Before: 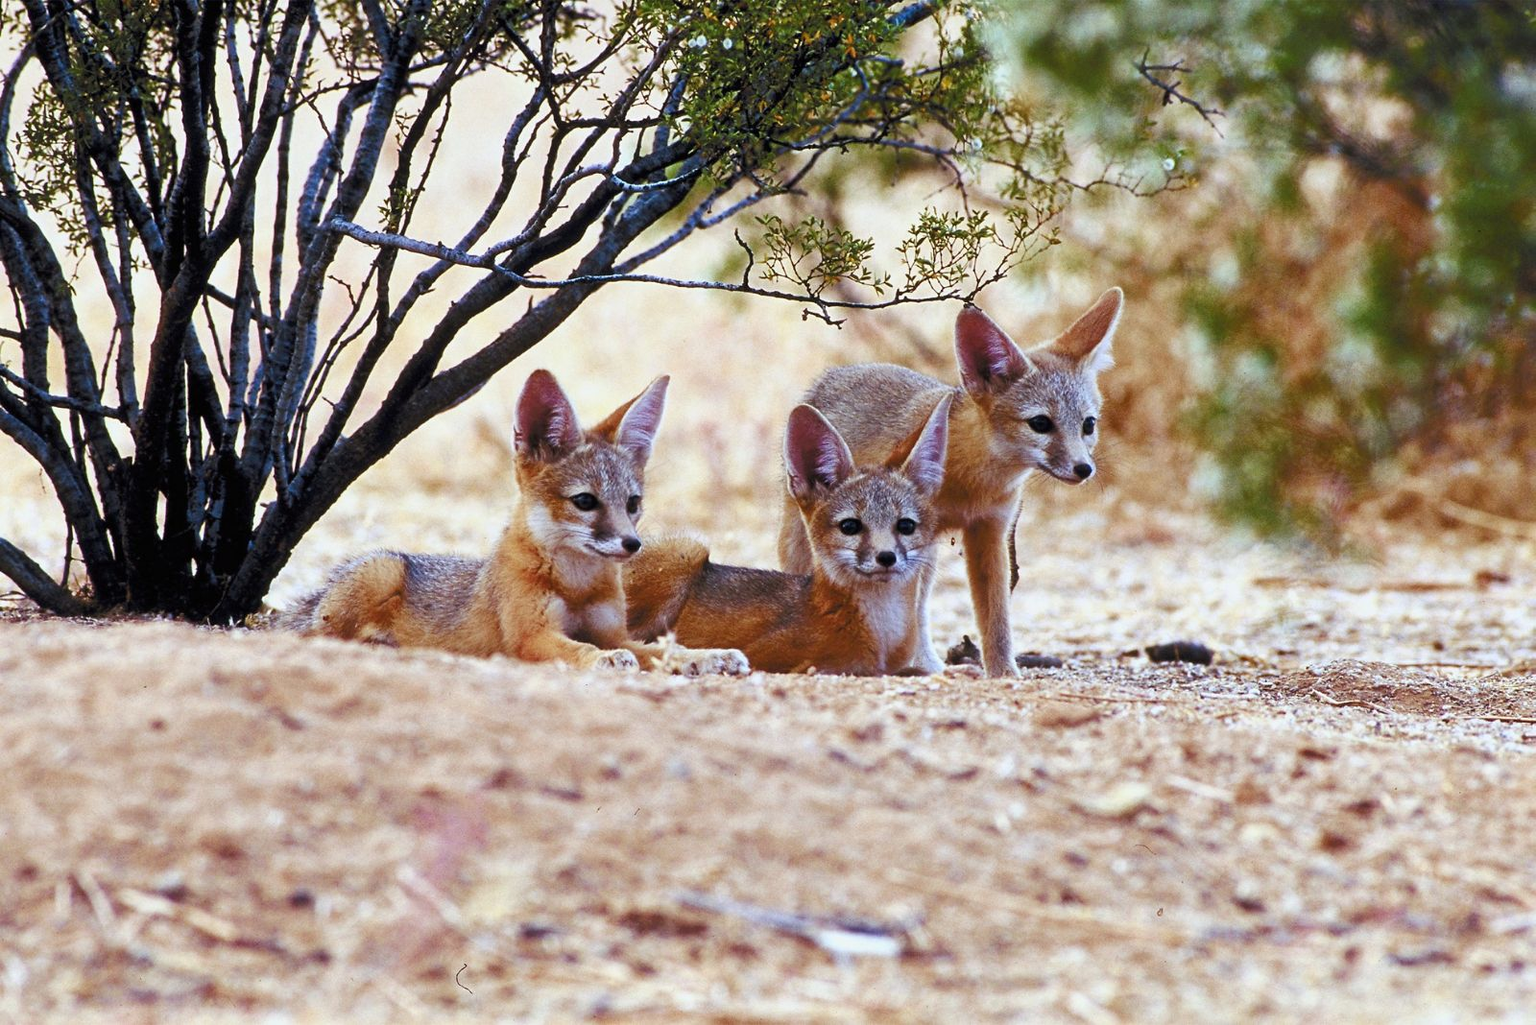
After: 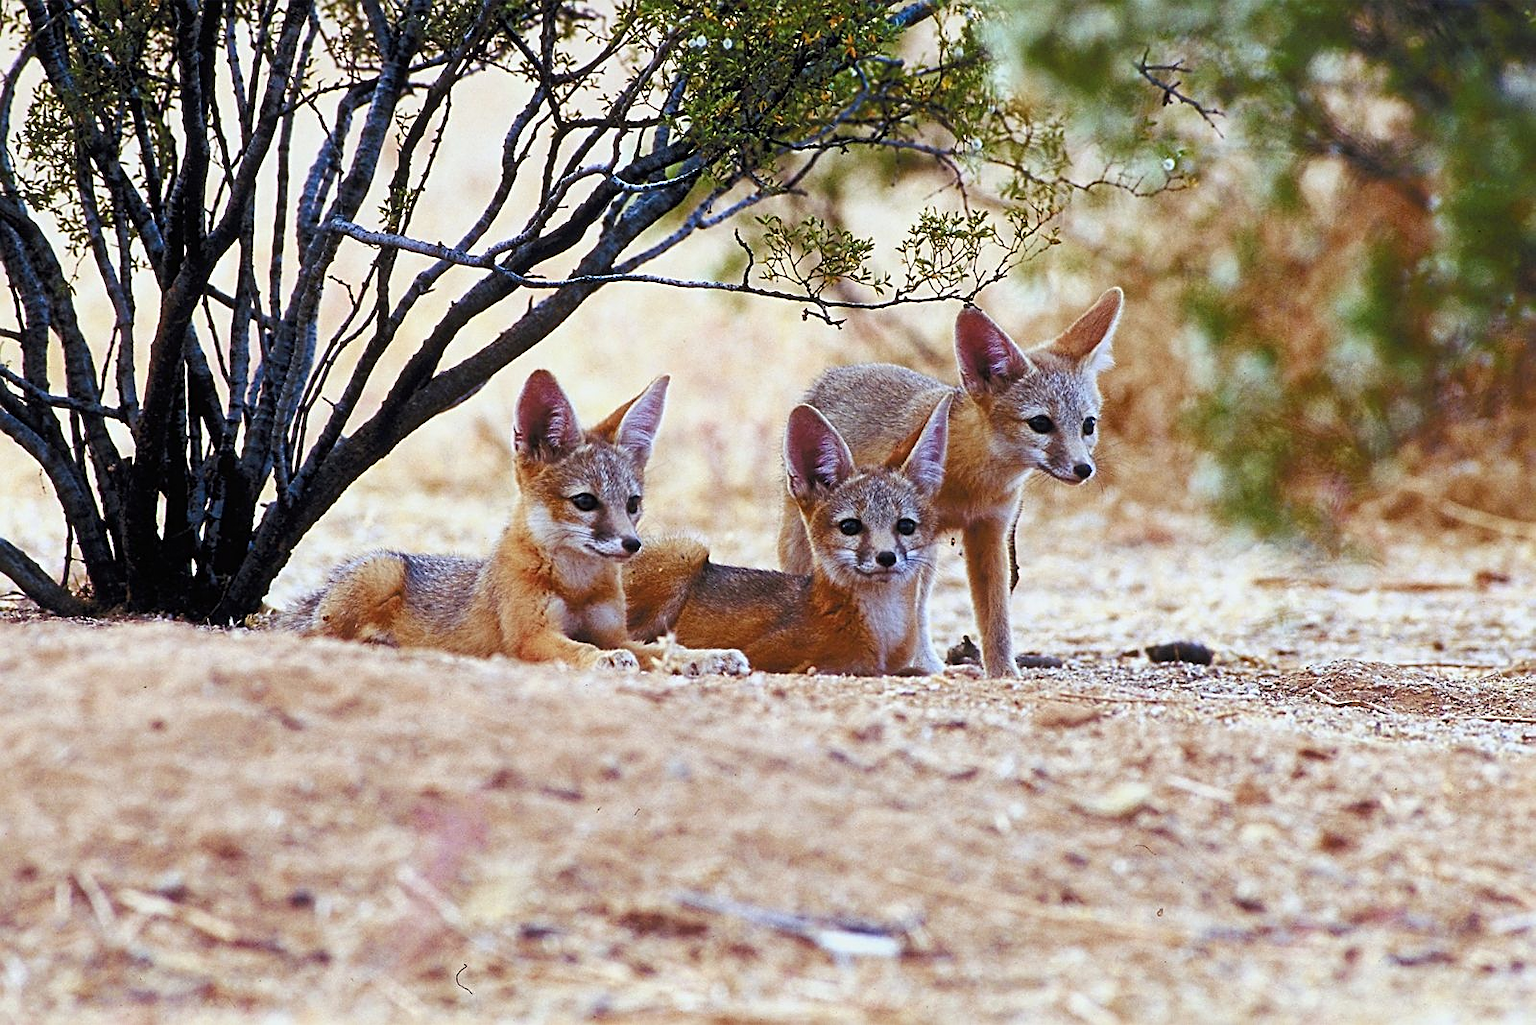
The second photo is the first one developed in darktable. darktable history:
contrast equalizer: octaves 7, y [[0.5, 0.5, 0.472, 0.5, 0.5, 0.5], [0.5 ×6], [0.5 ×6], [0 ×6], [0 ×6]]
sharpen: on, module defaults
